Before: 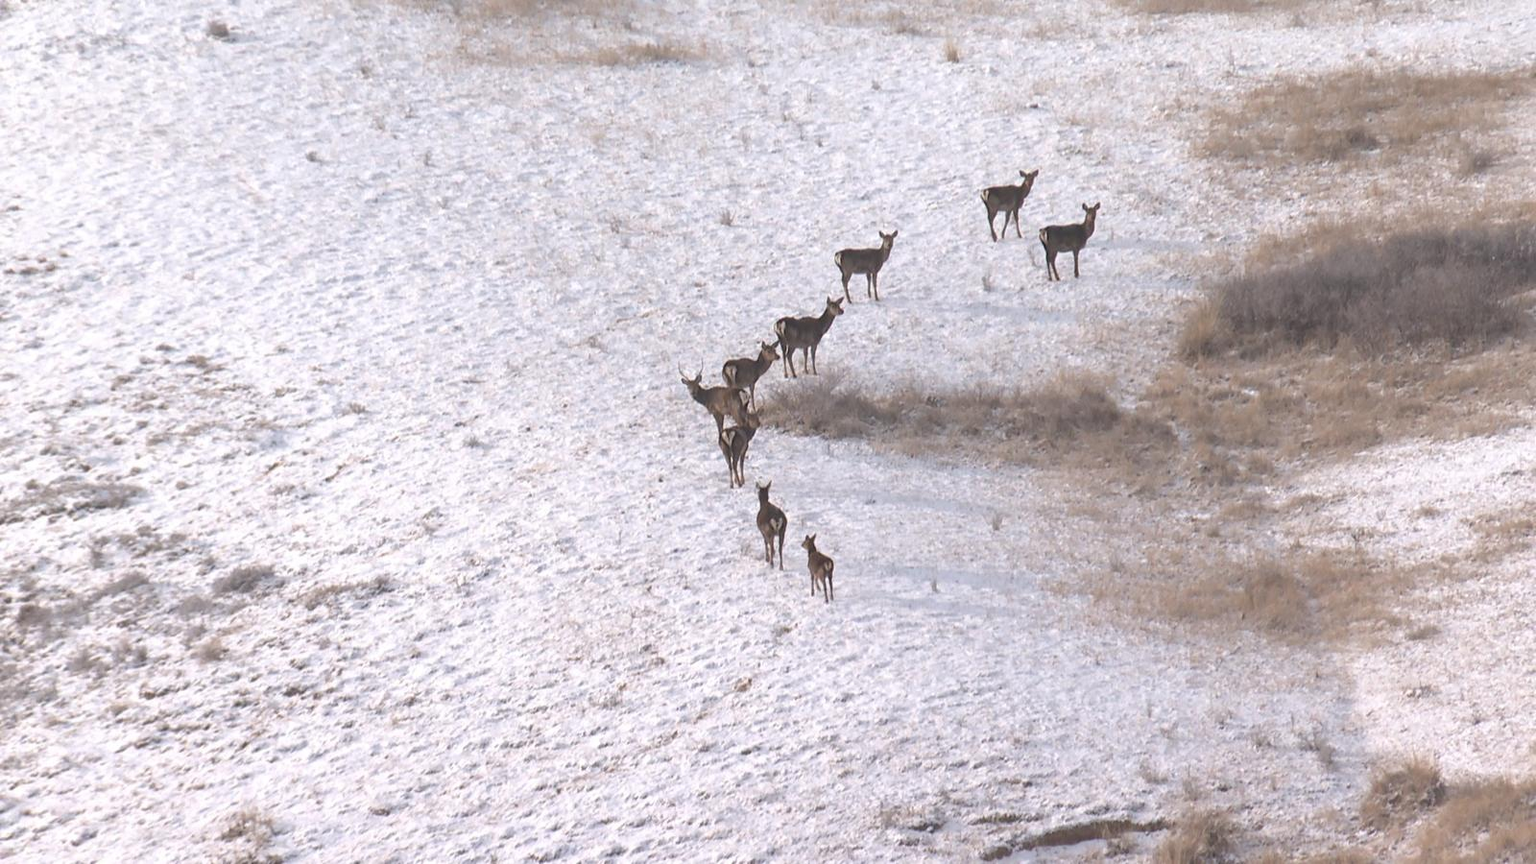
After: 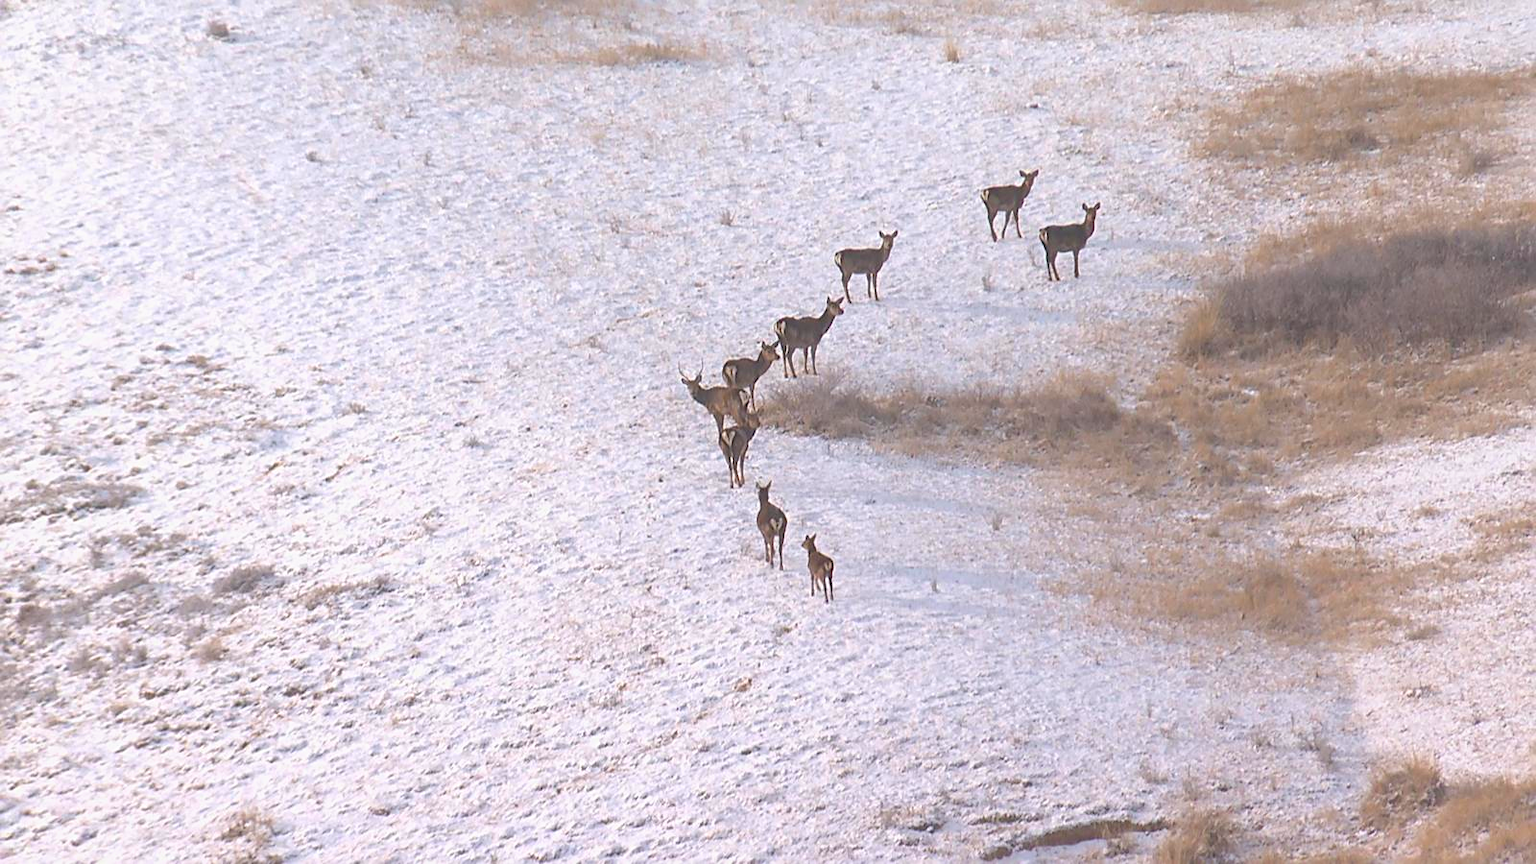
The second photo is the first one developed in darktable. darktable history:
color balance rgb: linear chroma grading › global chroma 15%, perceptual saturation grading › global saturation 30%
local contrast: highlights 68%, shadows 68%, detail 82%, midtone range 0.325
sharpen: on, module defaults
